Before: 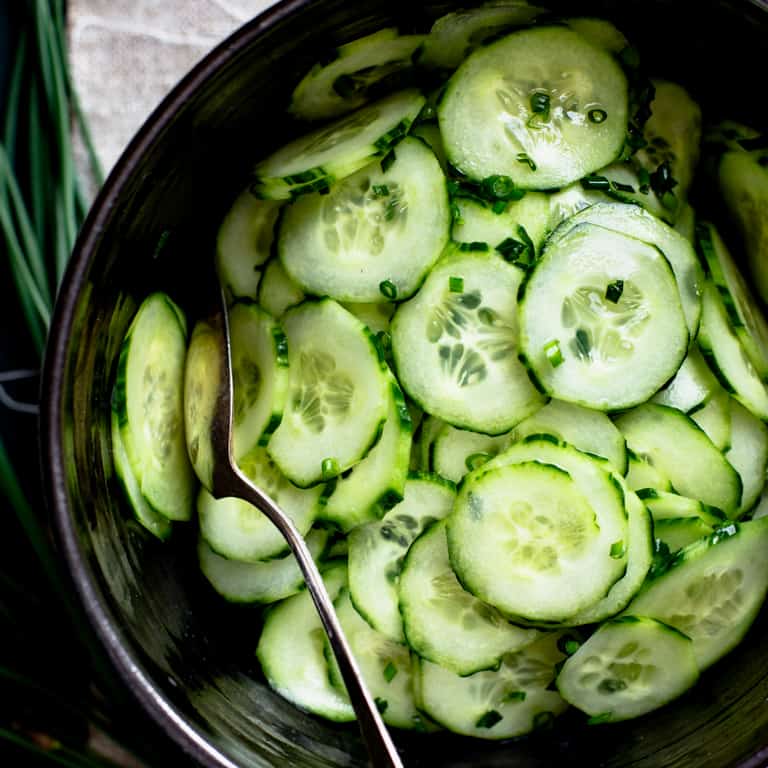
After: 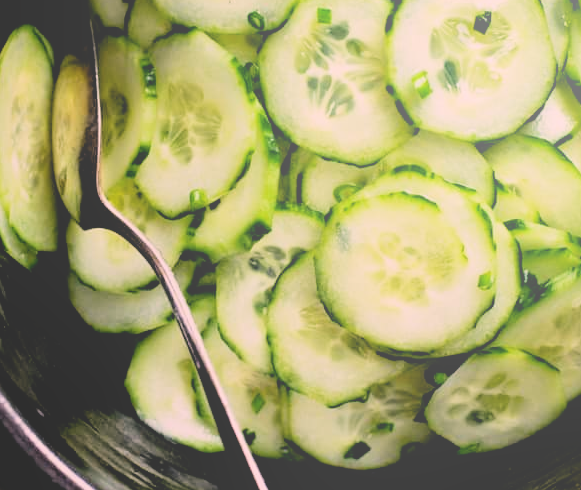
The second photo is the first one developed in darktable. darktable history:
color correction: highlights a* 14.52, highlights b* 4.84
filmic rgb: black relative exposure -5 EV, hardness 2.88, contrast 1.1
bloom: size 38%, threshold 95%, strength 30%
crop and rotate: left 17.299%, top 35.115%, right 7.015%, bottom 1.024%
